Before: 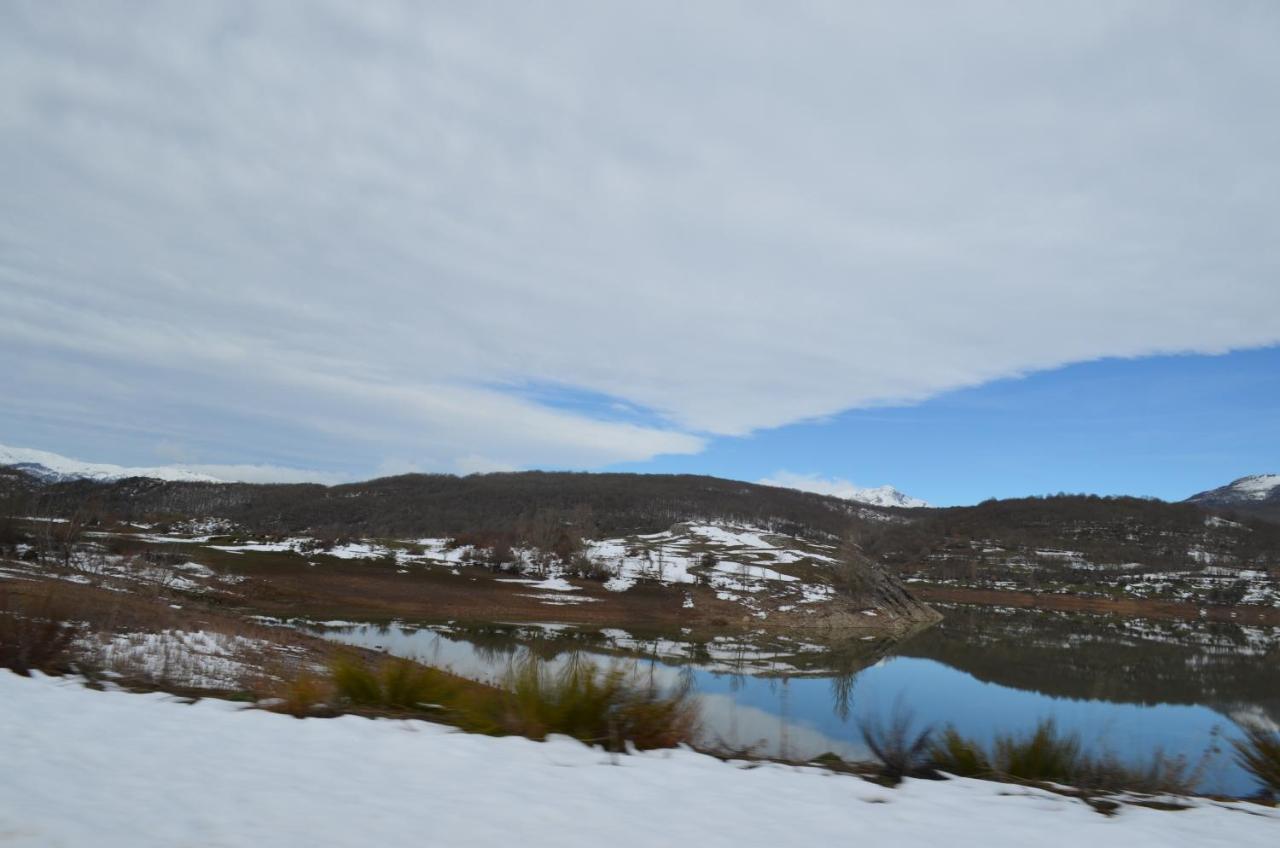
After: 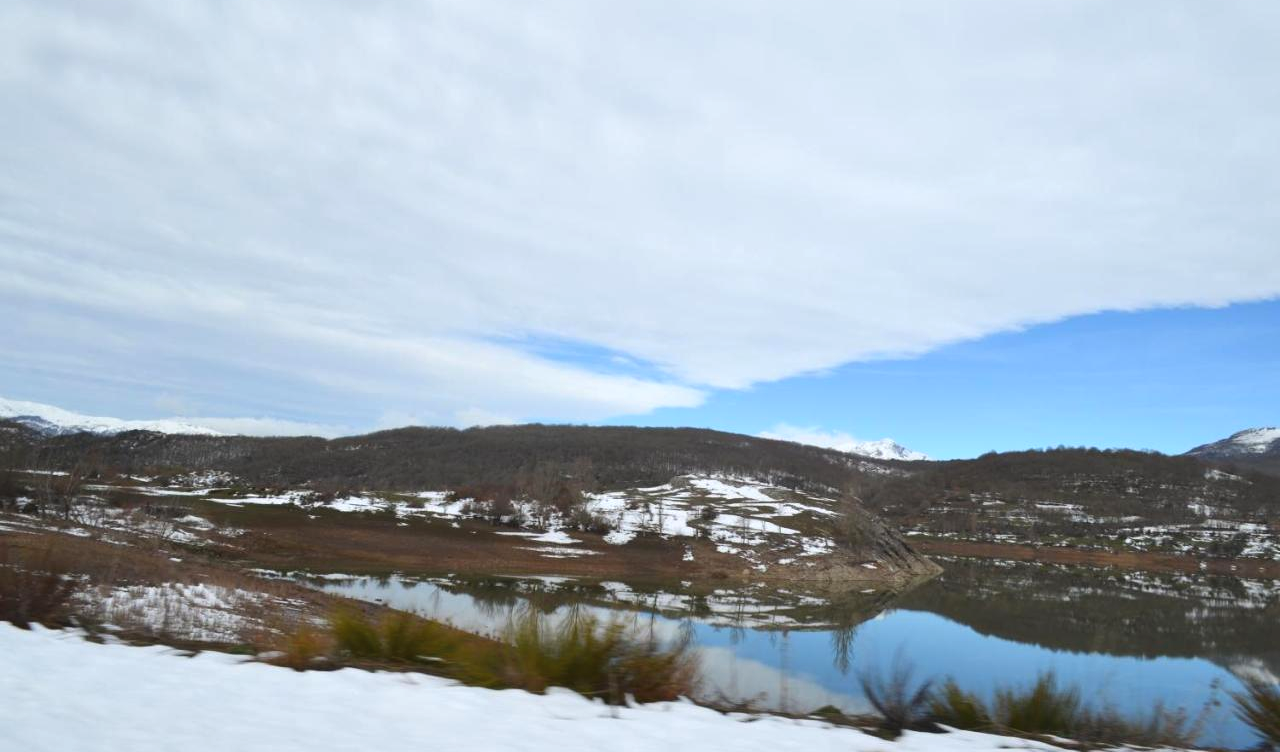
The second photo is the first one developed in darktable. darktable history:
exposure: black level correction -0.002, exposure 0.53 EV, compensate highlight preservation false
crop and rotate: top 5.597%, bottom 5.688%
